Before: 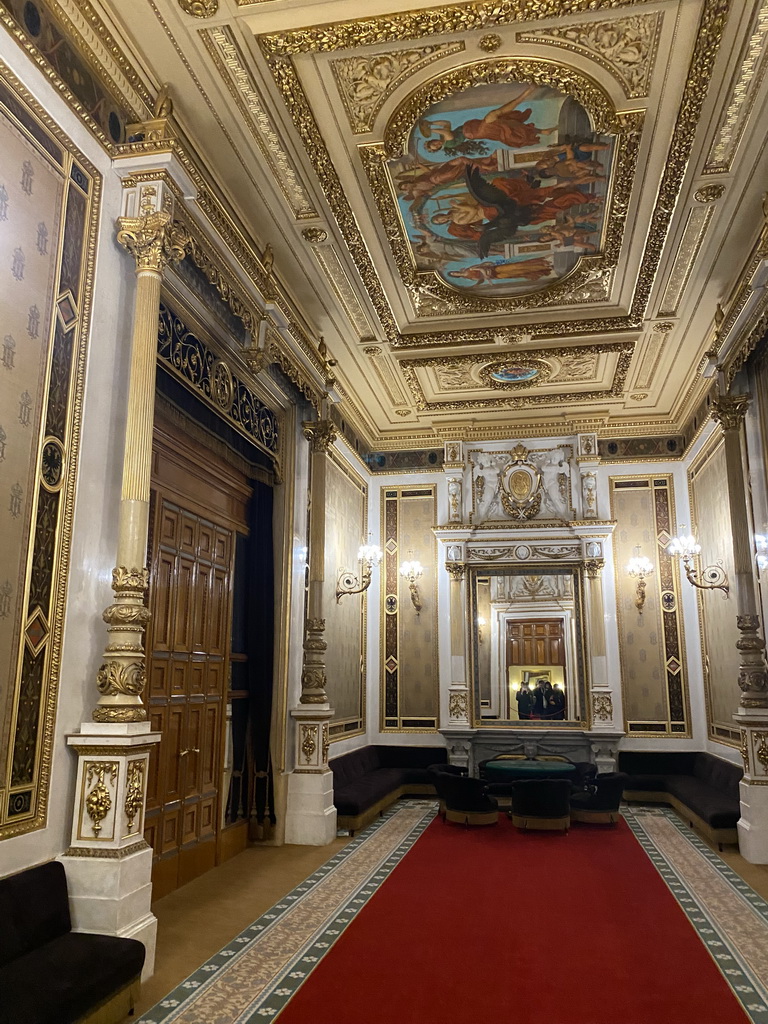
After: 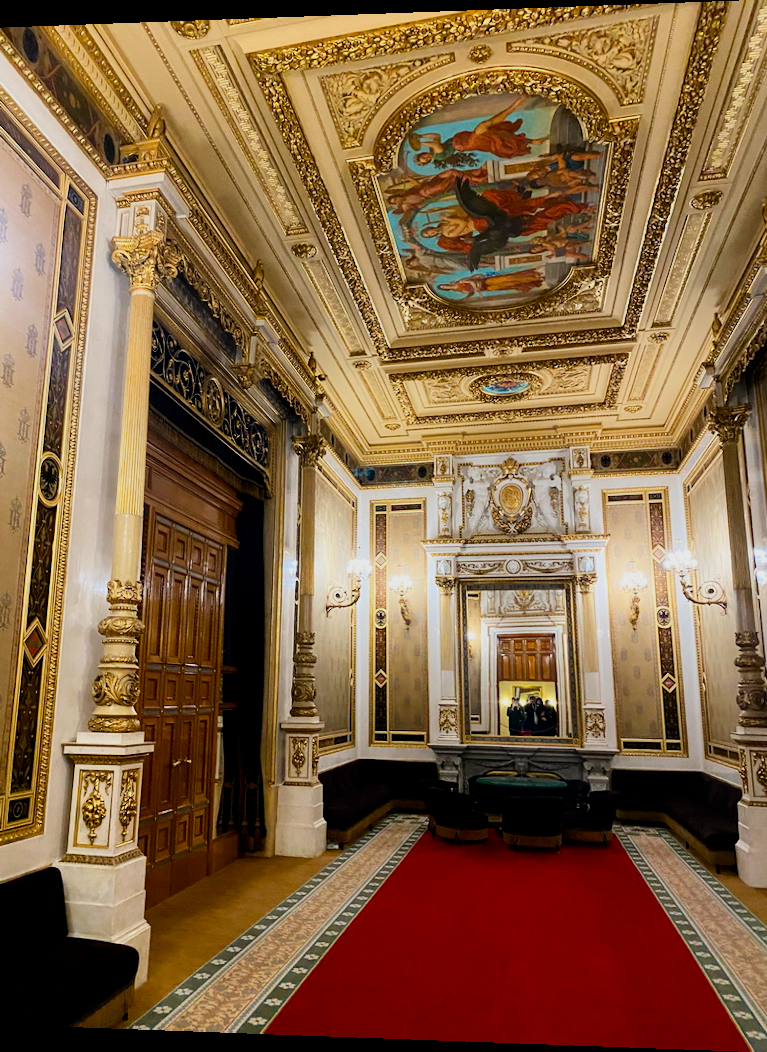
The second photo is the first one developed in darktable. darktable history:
exposure: black level correction 0.003, exposure 0.383 EV, compensate highlight preservation false
rotate and perspective: lens shift (horizontal) -0.055, automatic cropping off
contrast brightness saturation: contrast 0.16, saturation 0.32
filmic rgb: black relative exposure -6.68 EV, white relative exposure 4.56 EV, hardness 3.25
